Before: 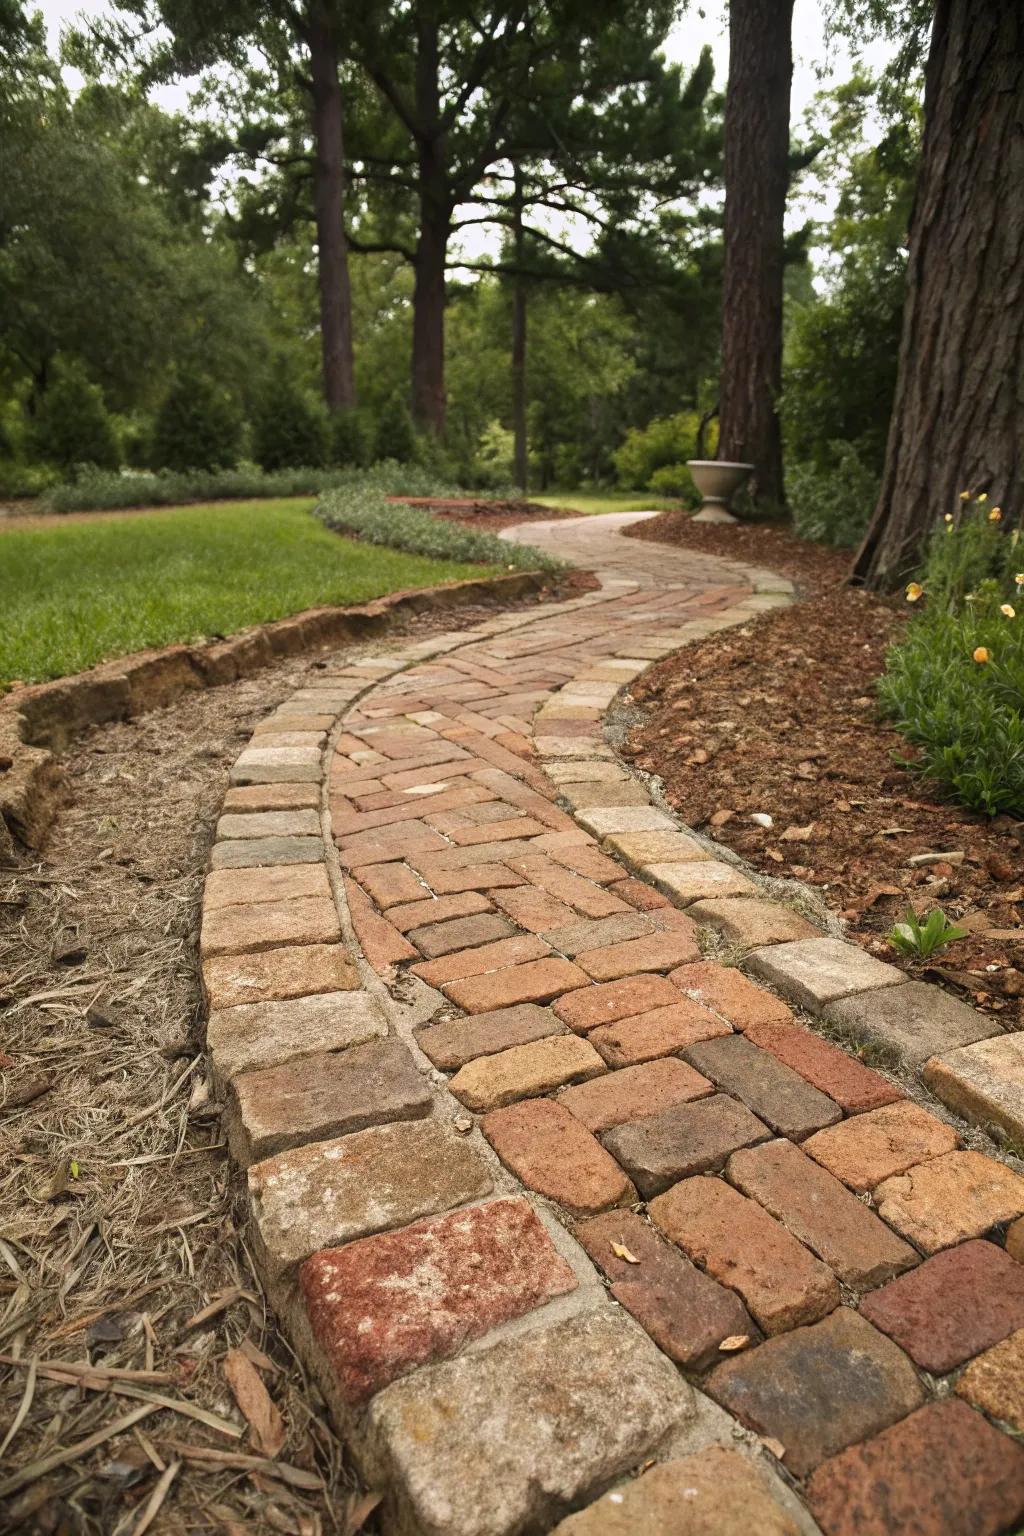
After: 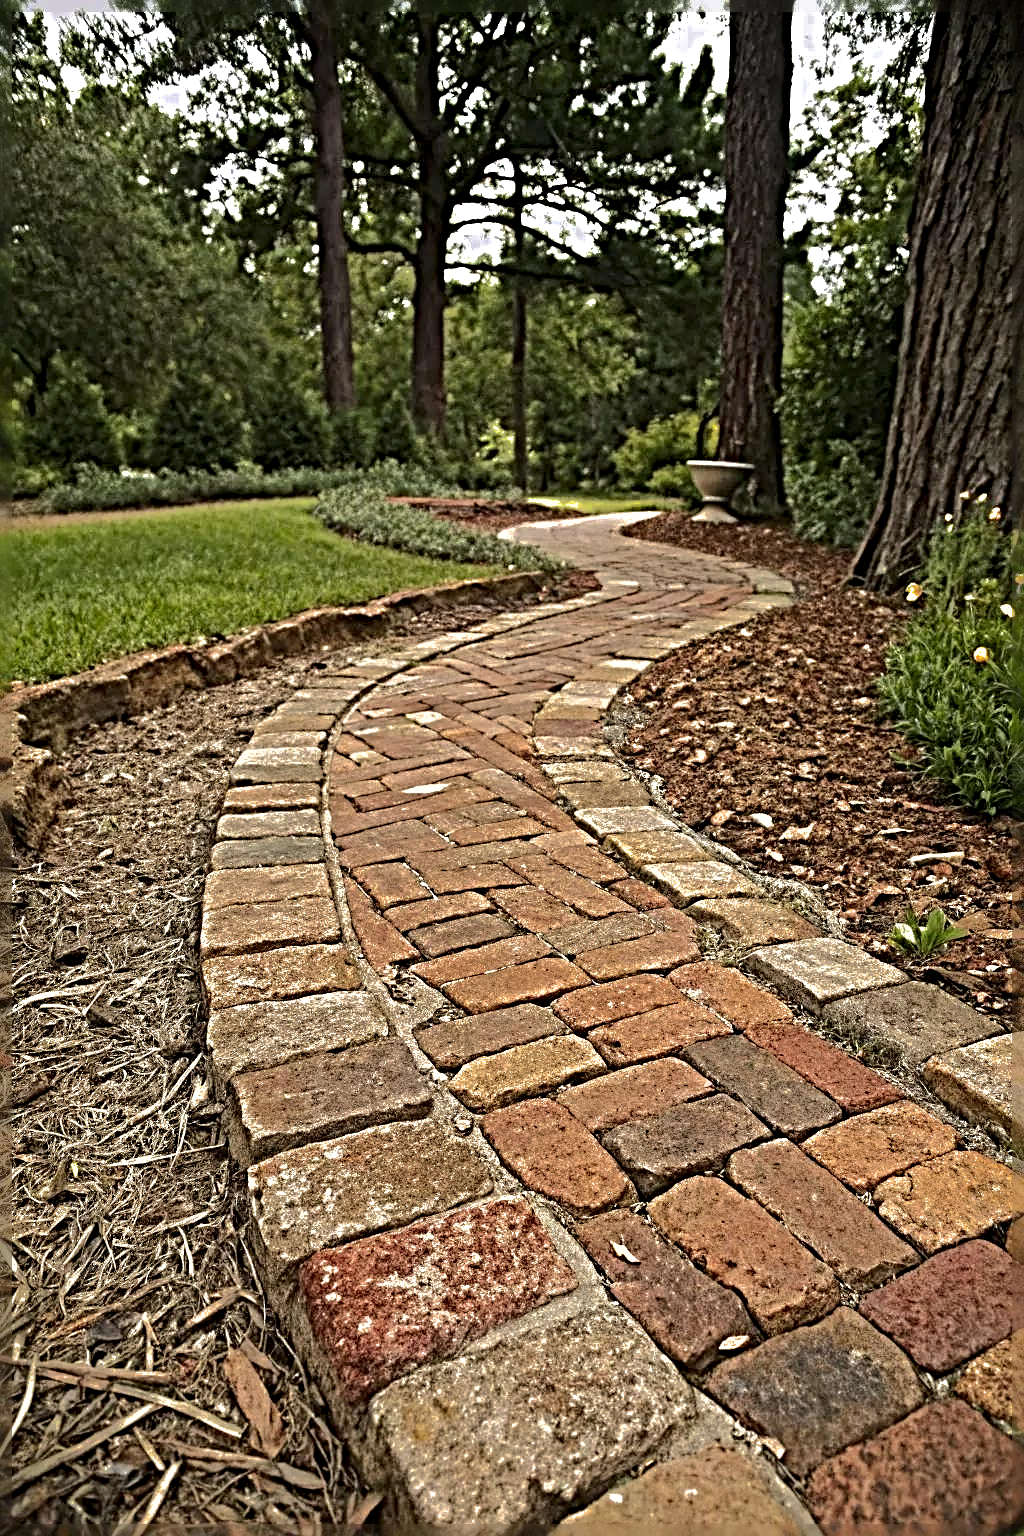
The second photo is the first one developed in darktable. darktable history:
shadows and highlights: shadows -19.91, highlights -73.15
sharpen: radius 6.3, amount 1.8, threshold 0
